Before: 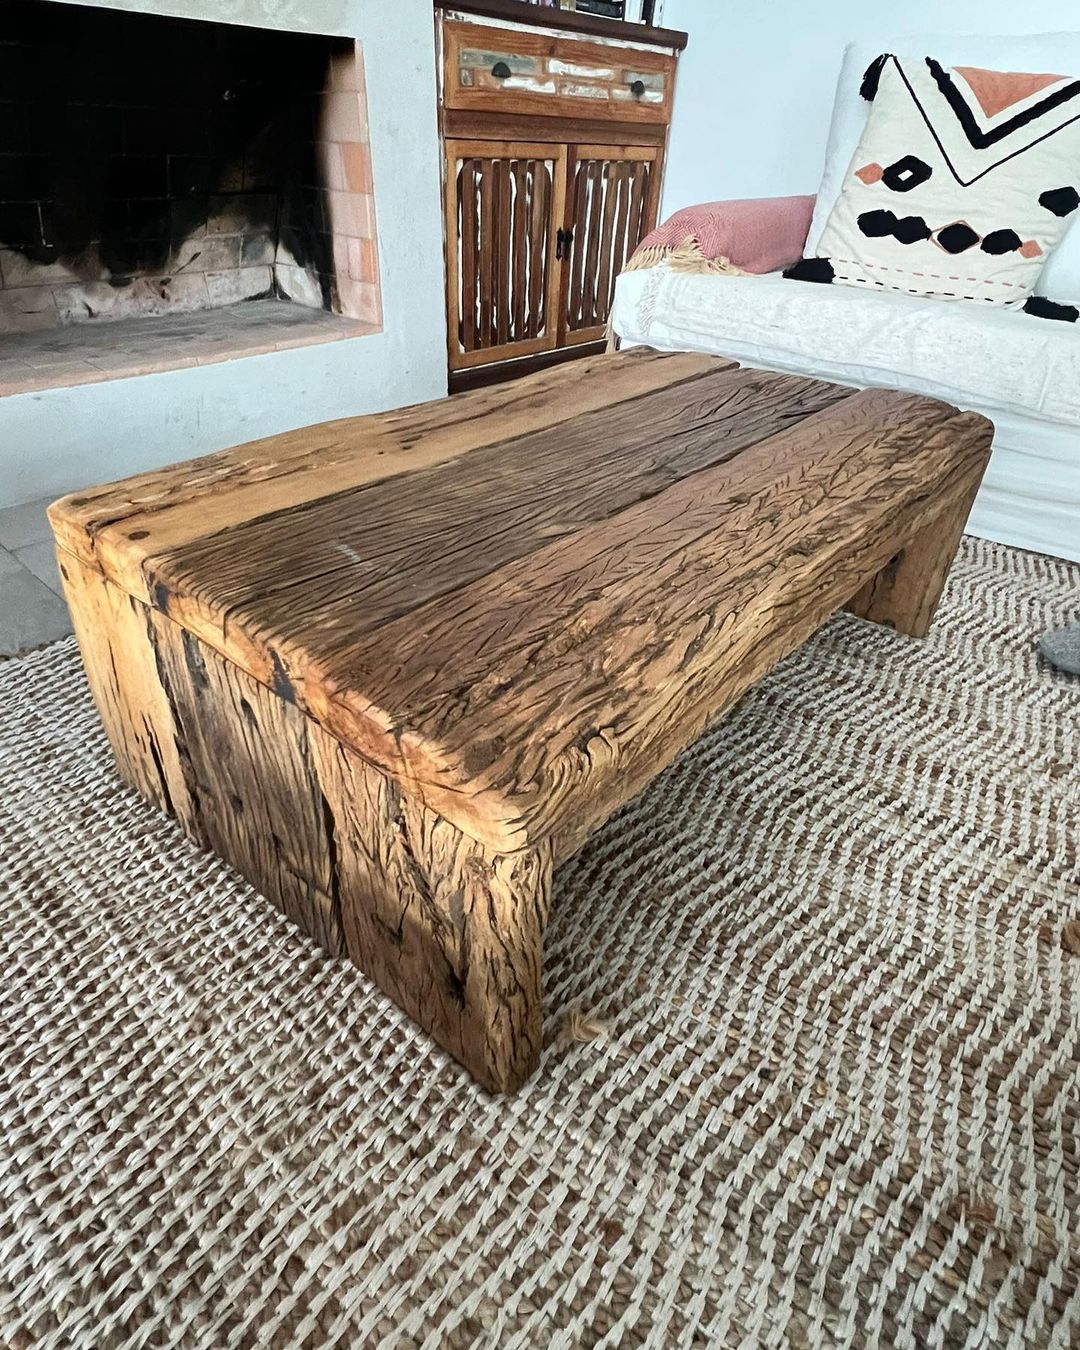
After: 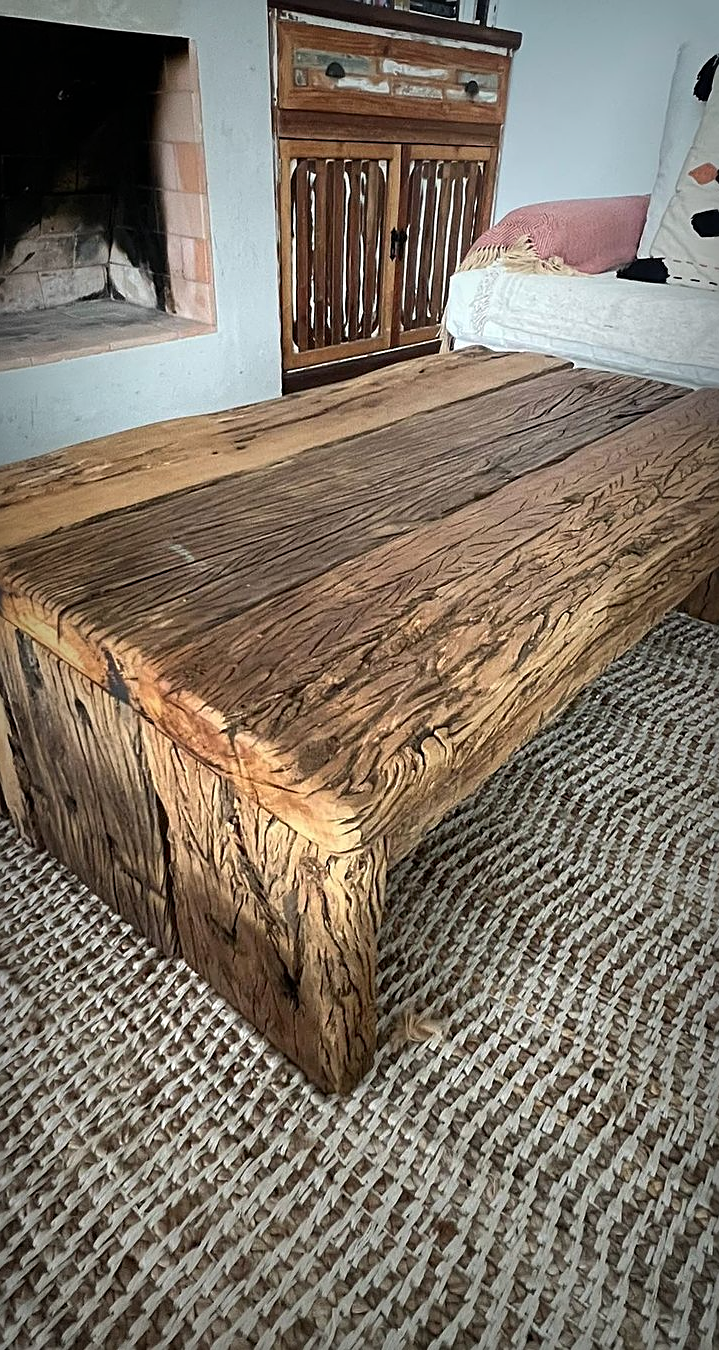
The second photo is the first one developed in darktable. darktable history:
vignetting: fall-off start 53.2%, brightness -0.594, saturation 0, automatic ratio true, width/height ratio 1.313, shape 0.22, unbound false
crop: left 15.419%, right 17.914%
sharpen: on, module defaults
